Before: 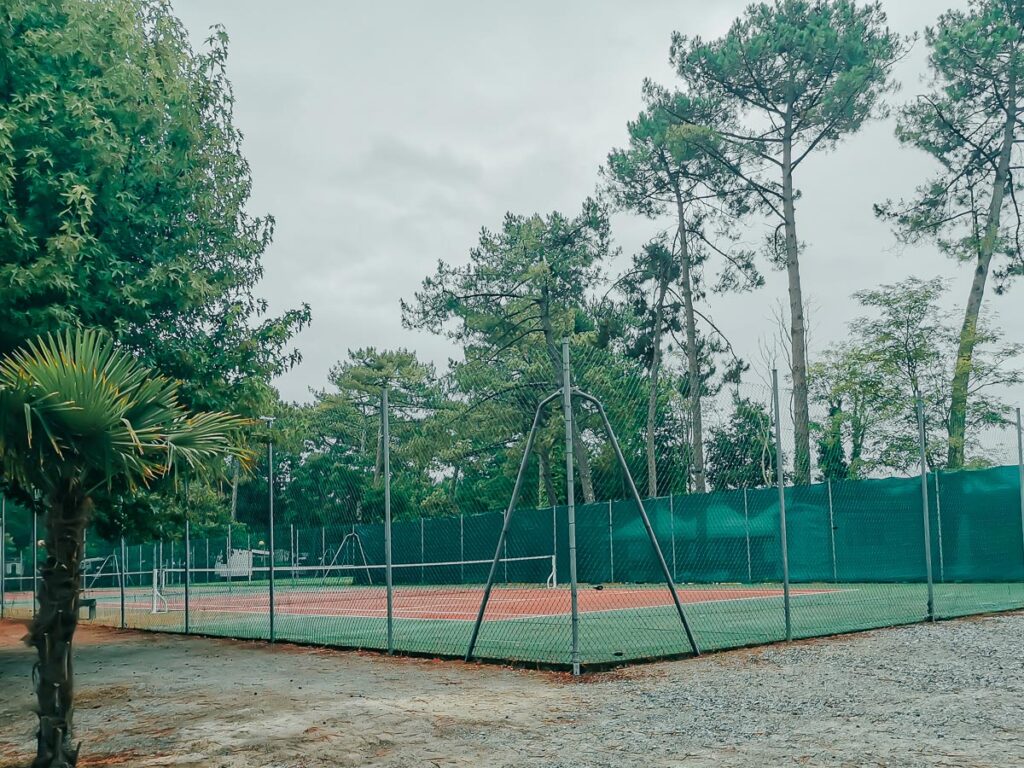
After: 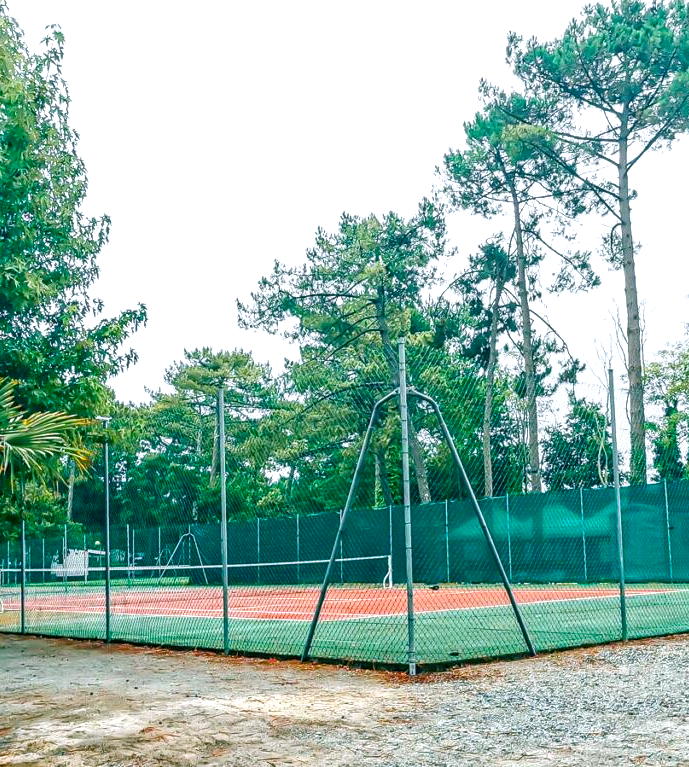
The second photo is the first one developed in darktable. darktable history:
crop and rotate: left 16.058%, right 16.624%
local contrast: detail 130%
color balance rgb: highlights gain › chroma 2.041%, highlights gain › hue 293.59°, perceptual saturation grading › global saturation 43.683%, perceptual saturation grading › highlights -25.853%, perceptual saturation grading › shadows 49.419%, perceptual brilliance grading › global brilliance 25.379%
